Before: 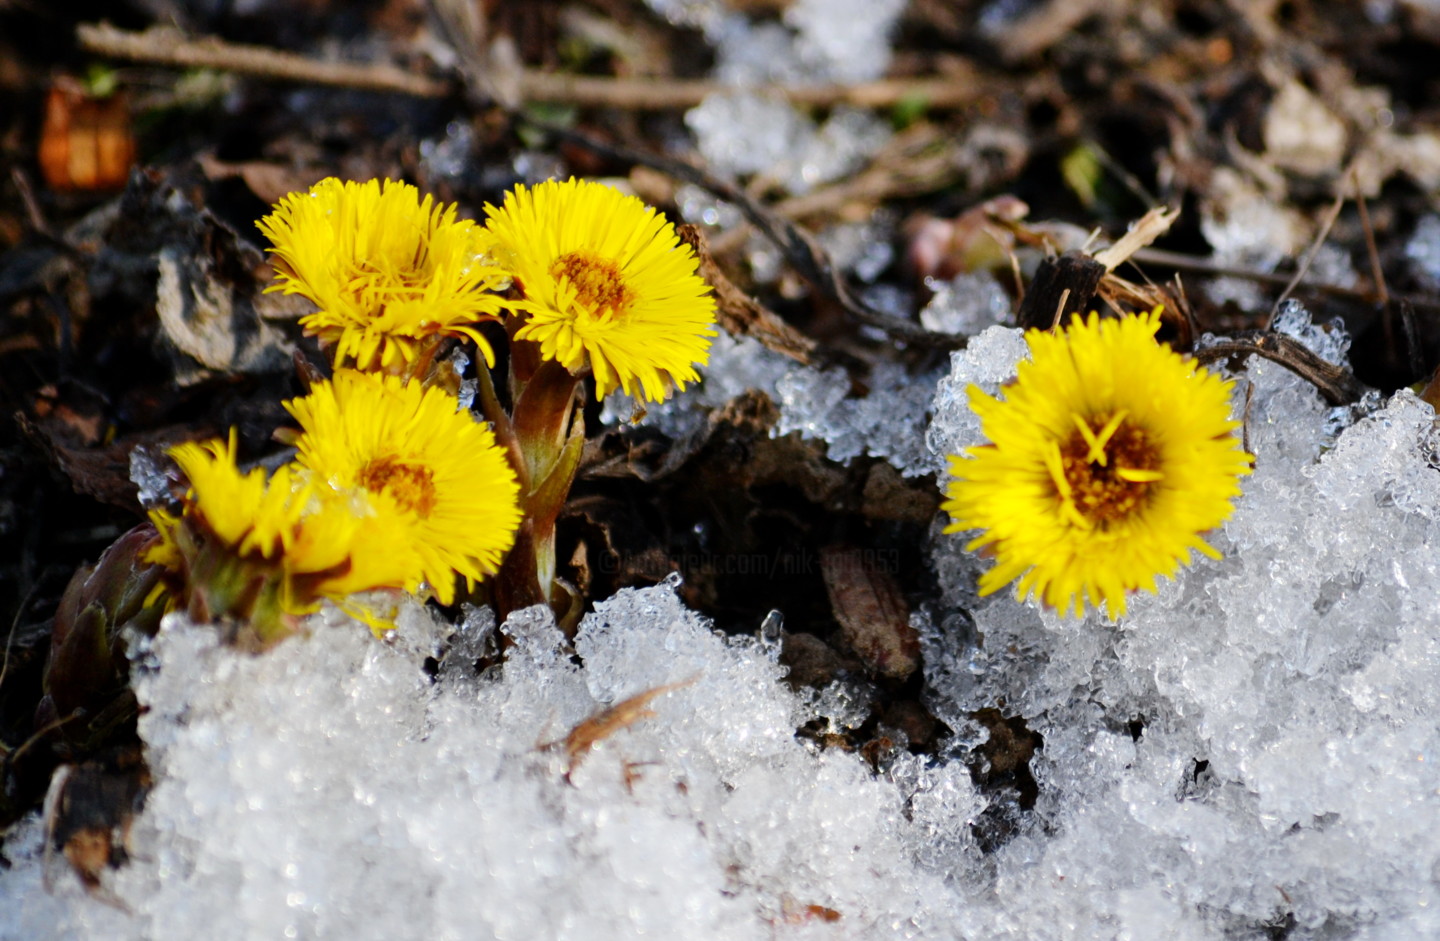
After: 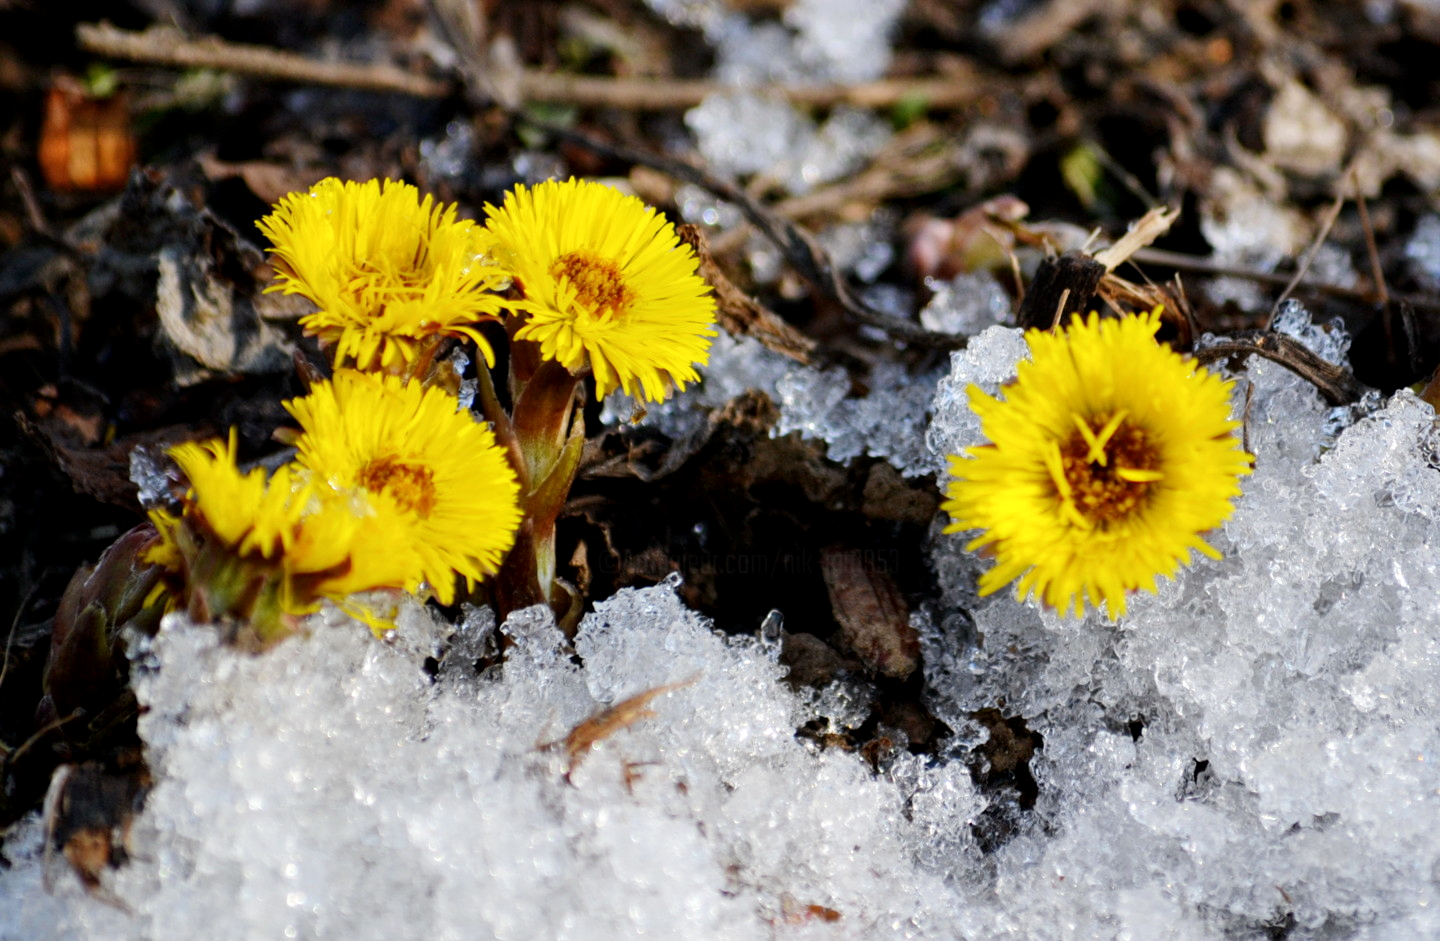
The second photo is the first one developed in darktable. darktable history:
local contrast: highlights 100%, shadows 102%, detail 120%, midtone range 0.2
